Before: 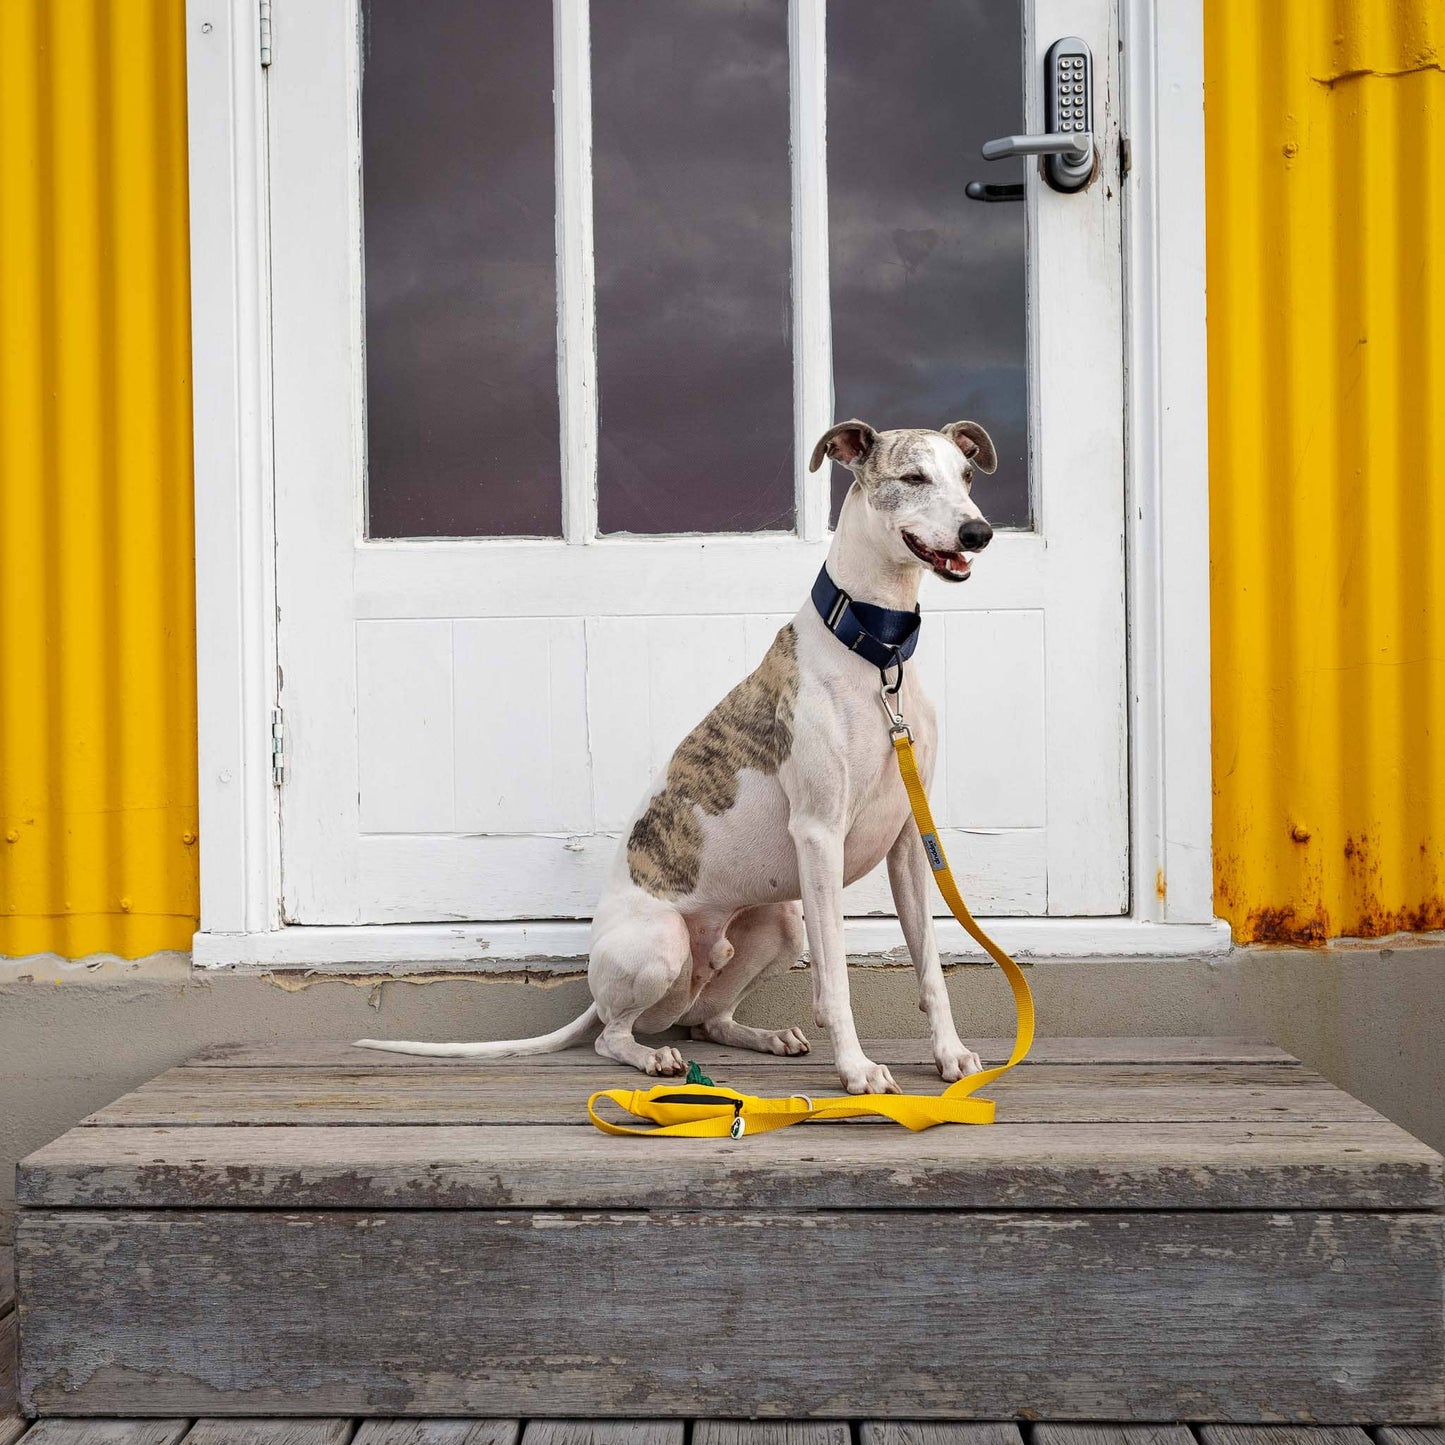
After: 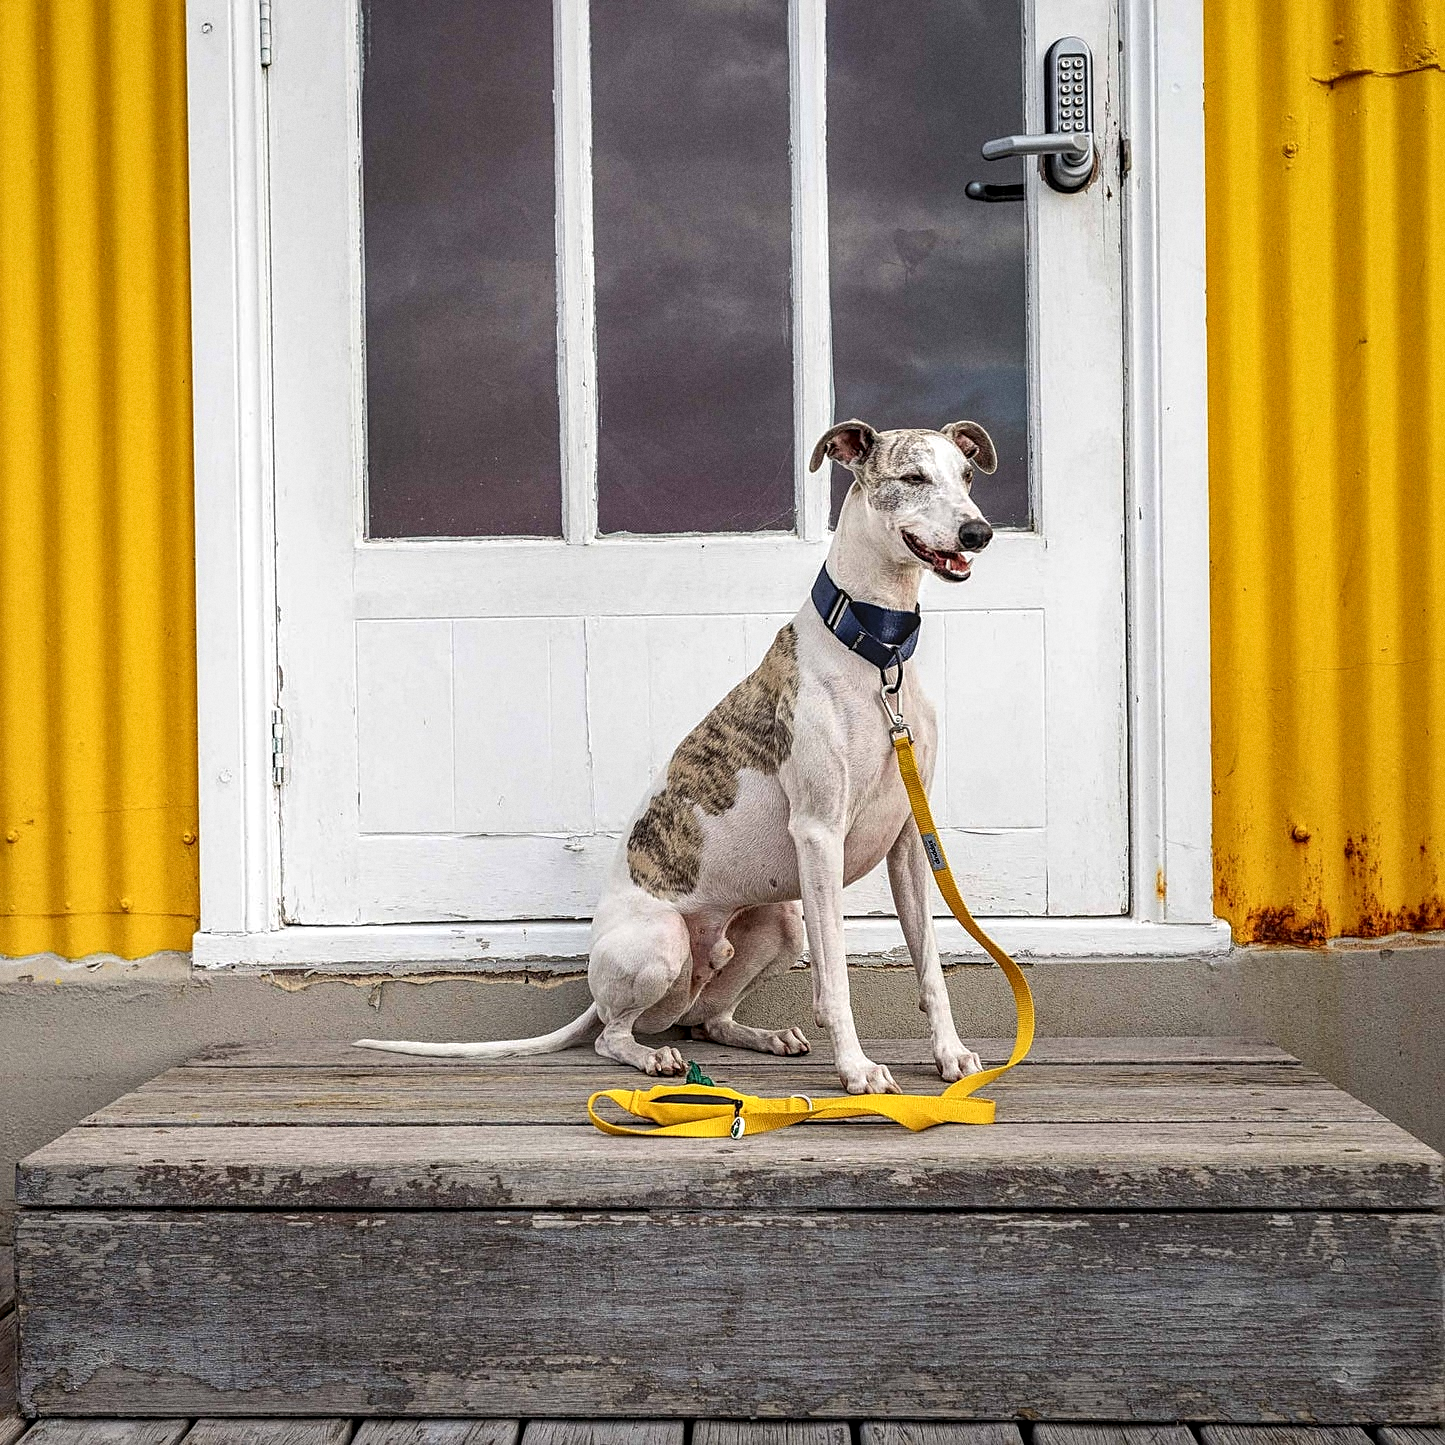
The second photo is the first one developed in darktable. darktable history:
local contrast: highlights 61%, detail 143%, midtone range 0.428
grain: strength 26%
sharpen: on, module defaults
